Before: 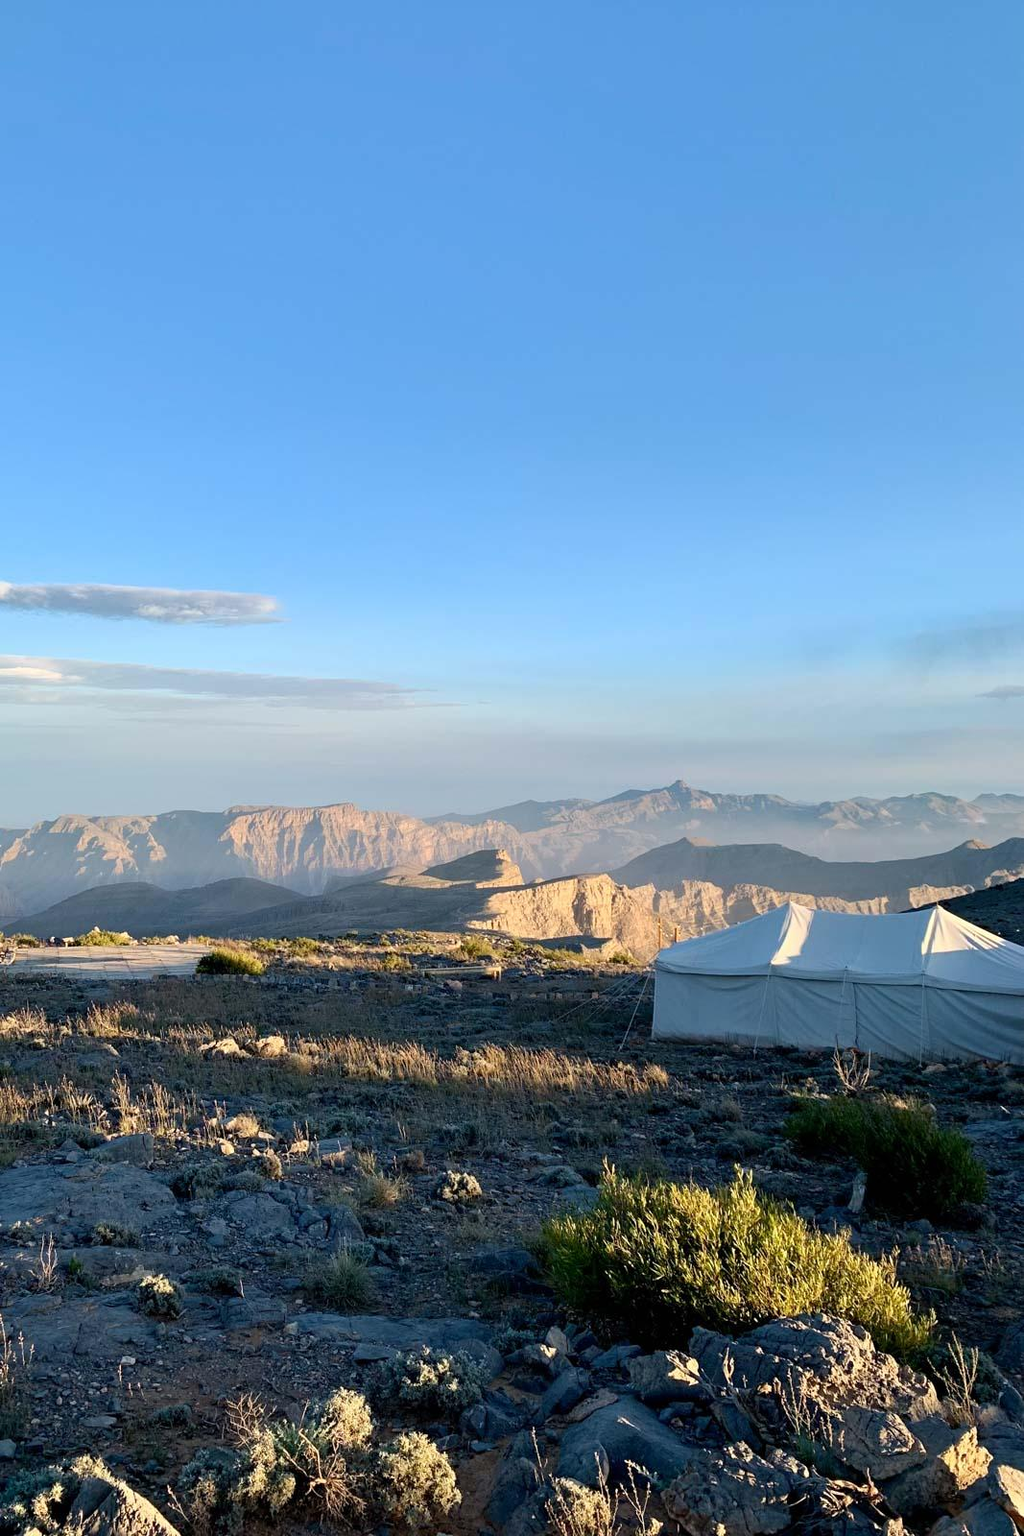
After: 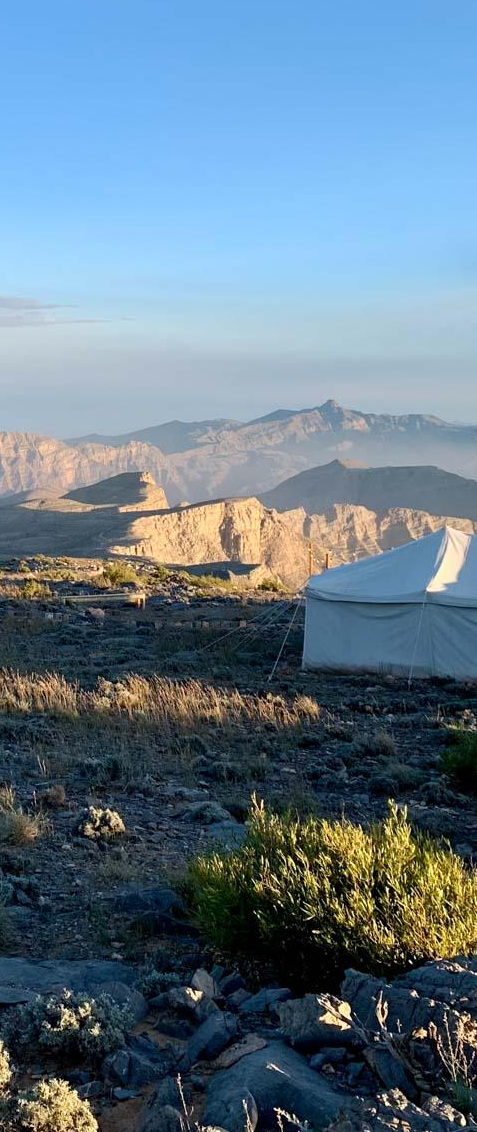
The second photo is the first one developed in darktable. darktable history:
crop: left 35.406%, top 25.841%, right 19.859%, bottom 3.38%
